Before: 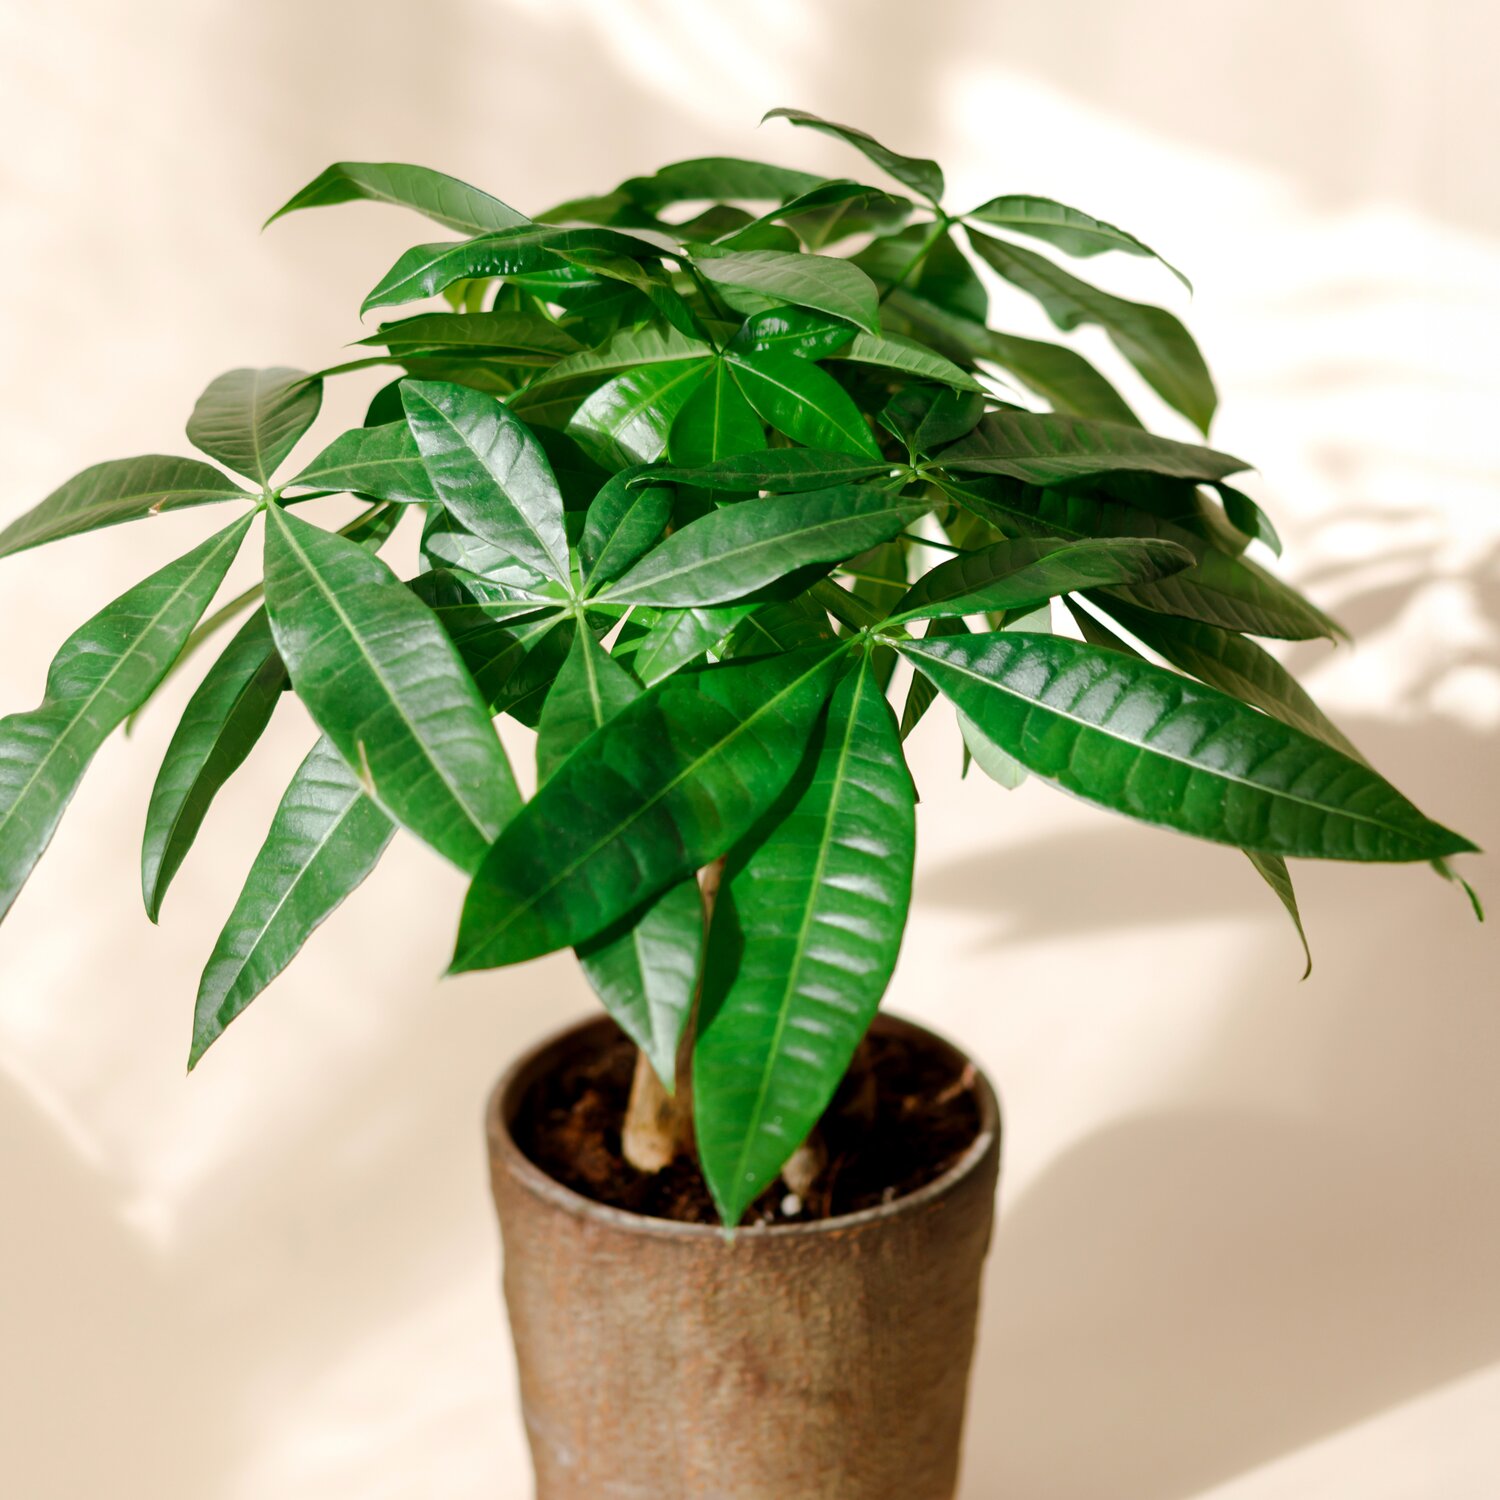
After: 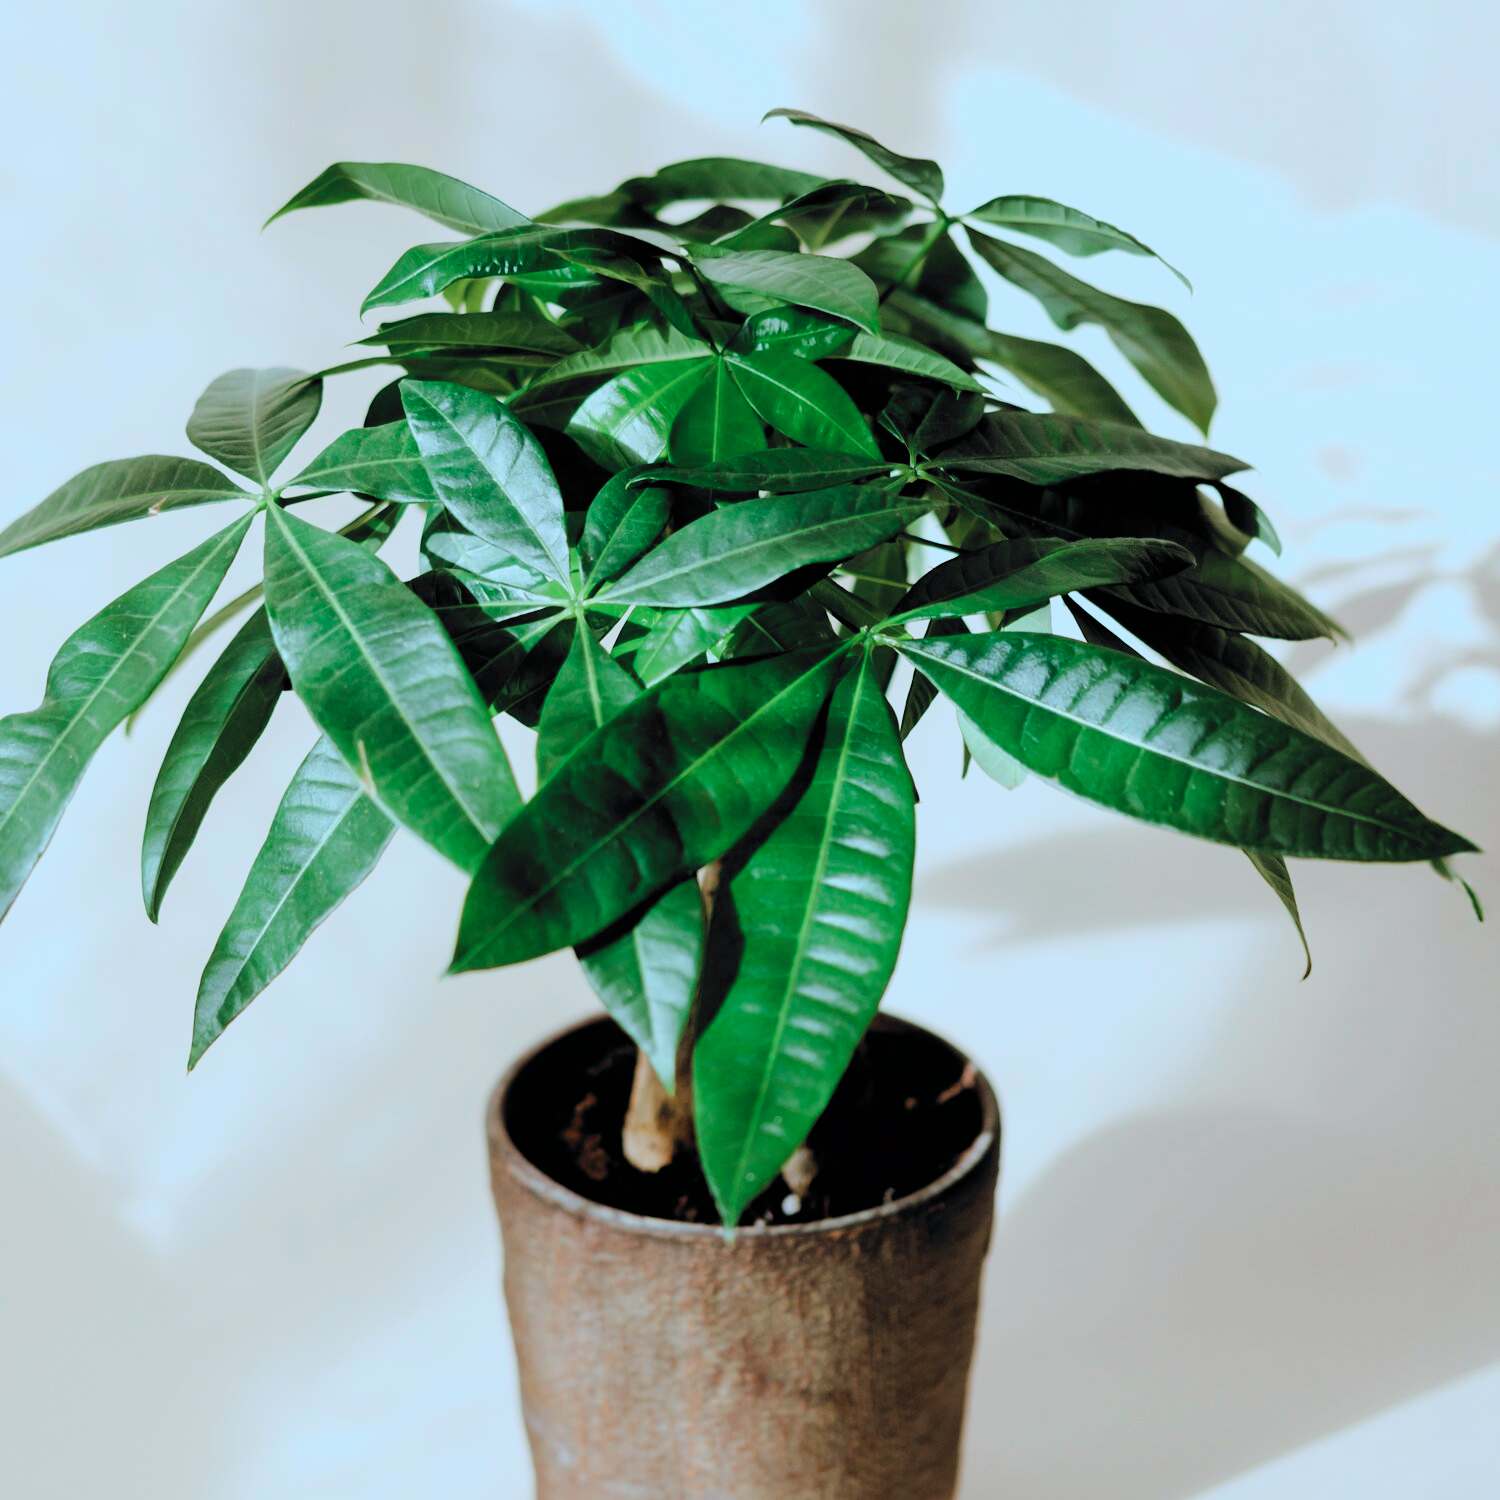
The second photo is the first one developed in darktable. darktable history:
filmic rgb: black relative exposure -5.14 EV, white relative exposure 3.97 EV, hardness 2.88, contrast 1.297, highlights saturation mix -29.33%, color science v6 (2022)
color correction: highlights a* -9.81, highlights b* -21.21
